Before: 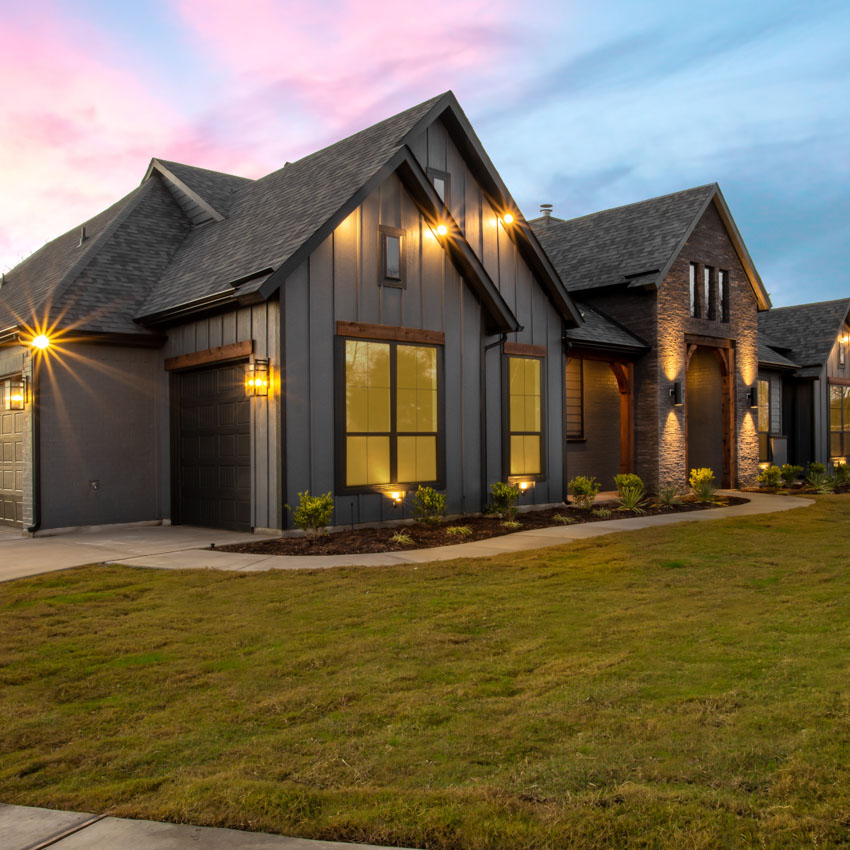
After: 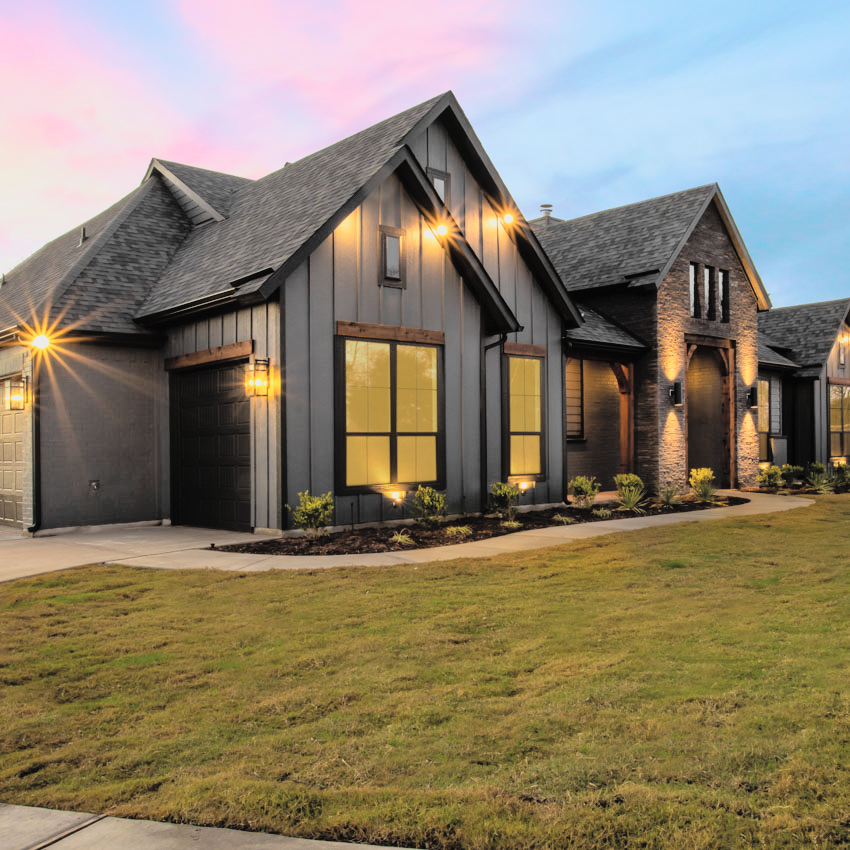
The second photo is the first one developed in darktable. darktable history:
filmic rgb: black relative exposure -11.88 EV, white relative exposure 5.43 EV, threshold 3 EV, hardness 4.49, latitude 50%, contrast 1.14, color science v5 (2021), contrast in shadows safe, contrast in highlights safe, enable highlight reconstruction true
contrast brightness saturation: brightness 0.28
tone equalizer: on, module defaults
